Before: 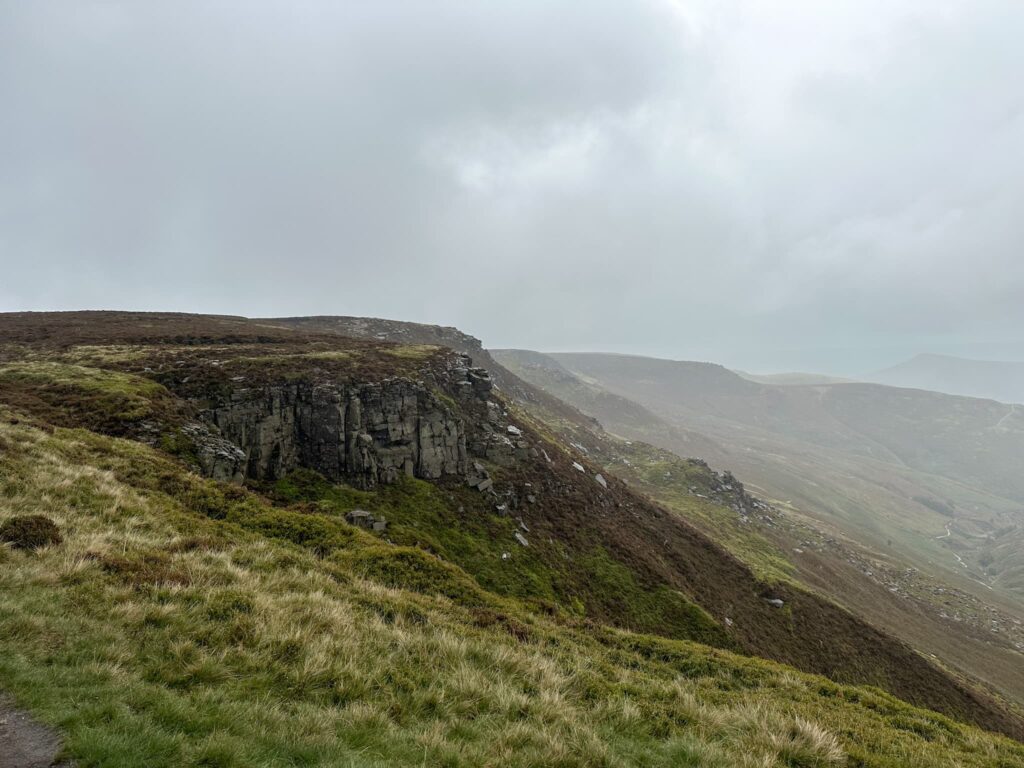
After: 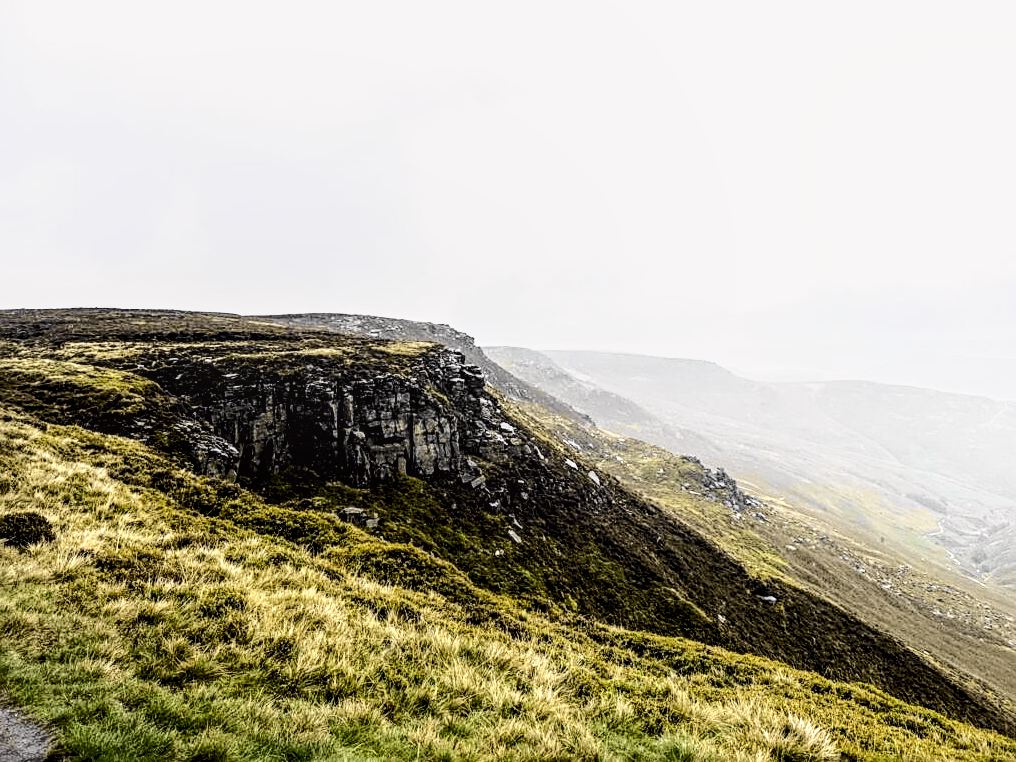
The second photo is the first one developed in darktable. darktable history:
filmic rgb: black relative exposure -8.67 EV, white relative exposure 2.67 EV, target black luminance 0%, target white luminance 99.871%, hardness 6.27, latitude 74.62%, contrast 1.319, highlights saturation mix -5.66%
tone equalizer: -8 EV -1.06 EV, -7 EV -0.997 EV, -6 EV -0.872 EV, -5 EV -0.541 EV, -3 EV 0.557 EV, -2 EV 0.889 EV, -1 EV 1.01 EV, +0 EV 1.06 EV
local contrast: highlights 63%, detail 143%, midtone range 0.427
tone curve: curves: ch0 [(0.017, 0) (0.107, 0.071) (0.295, 0.264) (0.447, 0.507) (0.54, 0.618) (0.733, 0.791) (0.879, 0.898) (1, 0.97)]; ch1 [(0, 0) (0.393, 0.415) (0.447, 0.448) (0.485, 0.497) (0.523, 0.515) (0.544, 0.55) (0.59, 0.609) (0.686, 0.686) (1, 1)]; ch2 [(0, 0) (0.369, 0.388) (0.449, 0.431) (0.499, 0.5) (0.521, 0.505) (0.53, 0.538) (0.579, 0.601) (0.669, 0.733) (1, 1)], color space Lab, independent channels
contrast equalizer: octaves 7, y [[0.5 ×6], [0.5 ×6], [0.5, 0.5, 0.501, 0.545, 0.707, 0.863], [0 ×6], [0 ×6]]
sharpen: on, module defaults
crop and rotate: left 0.774%, top 0.408%, bottom 0.368%
